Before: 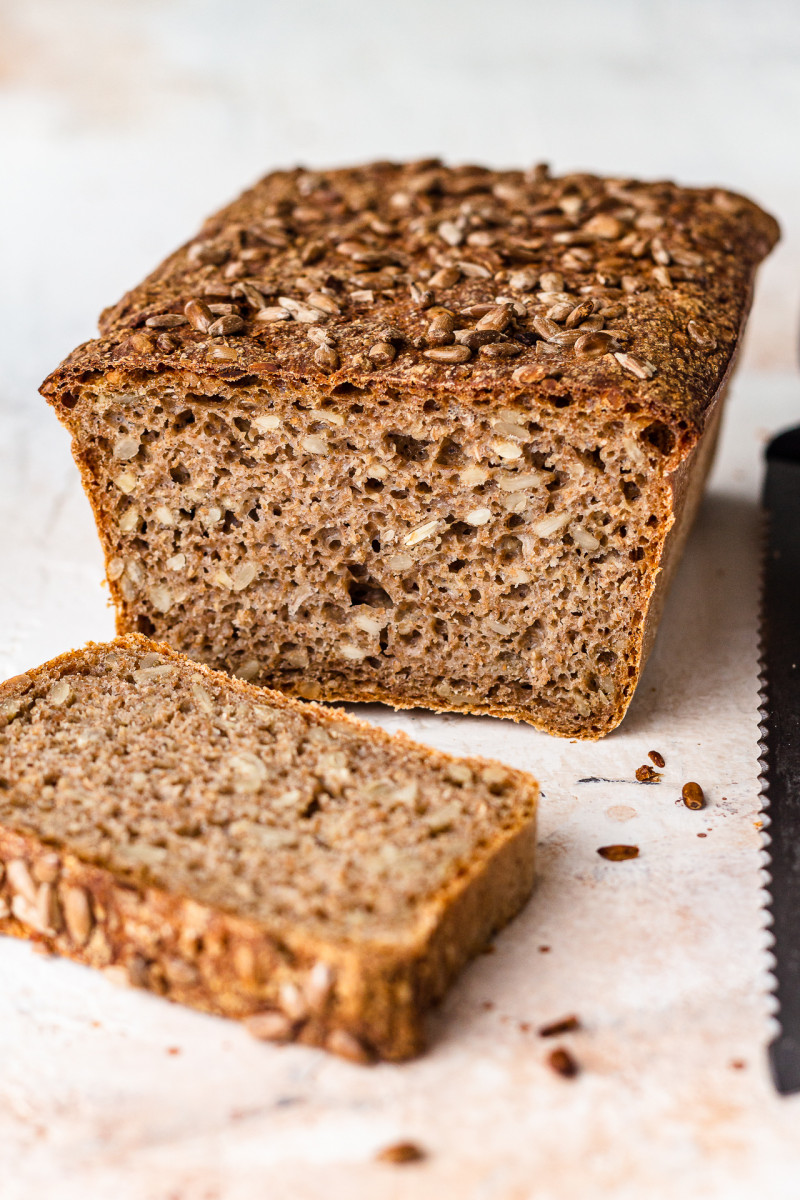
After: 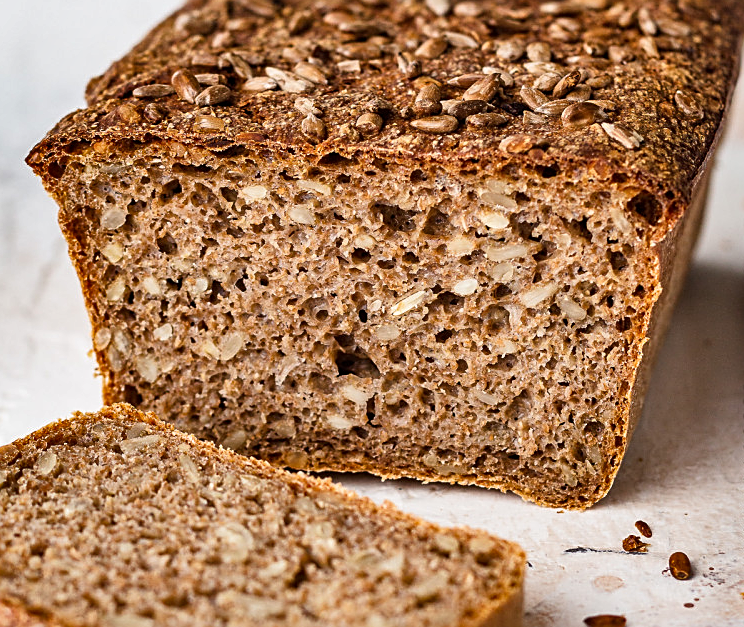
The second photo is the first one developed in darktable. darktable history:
shadows and highlights: shadows 75, highlights -60.85, soften with gaussian
sharpen: on, module defaults
crop: left 1.744%, top 19.225%, right 5.069%, bottom 28.357%
